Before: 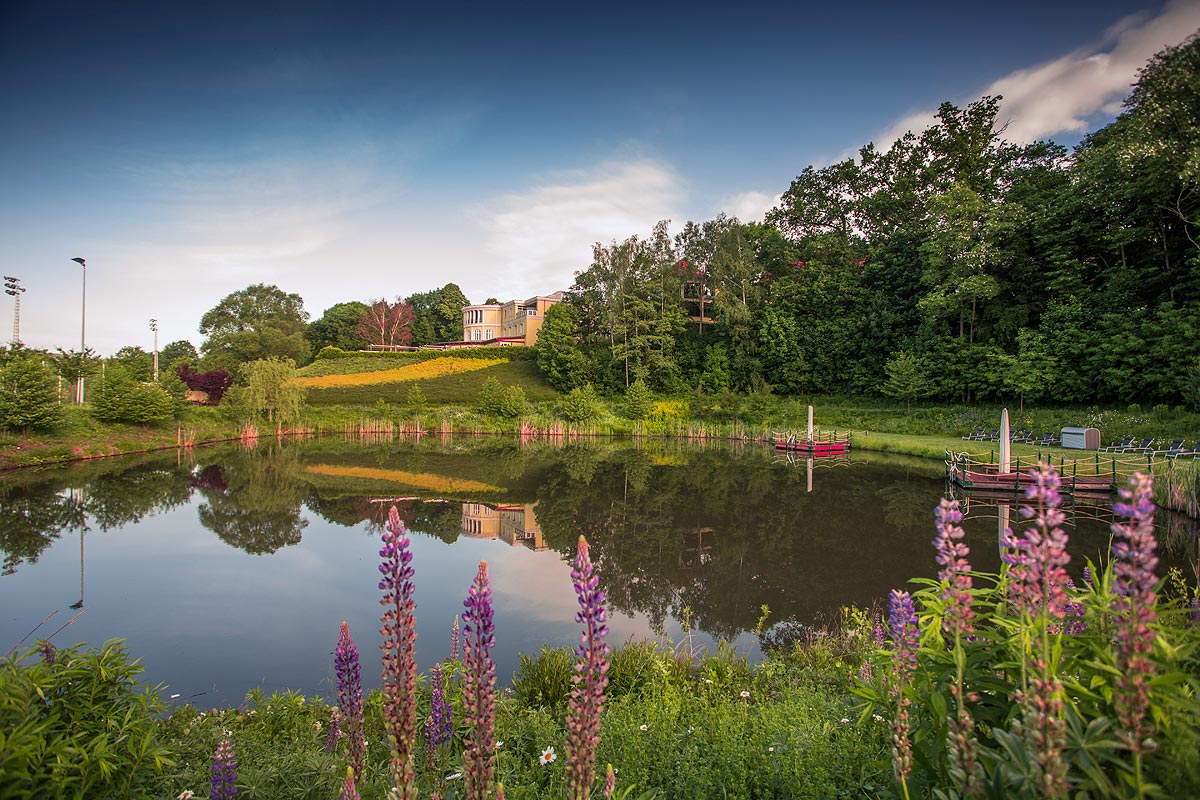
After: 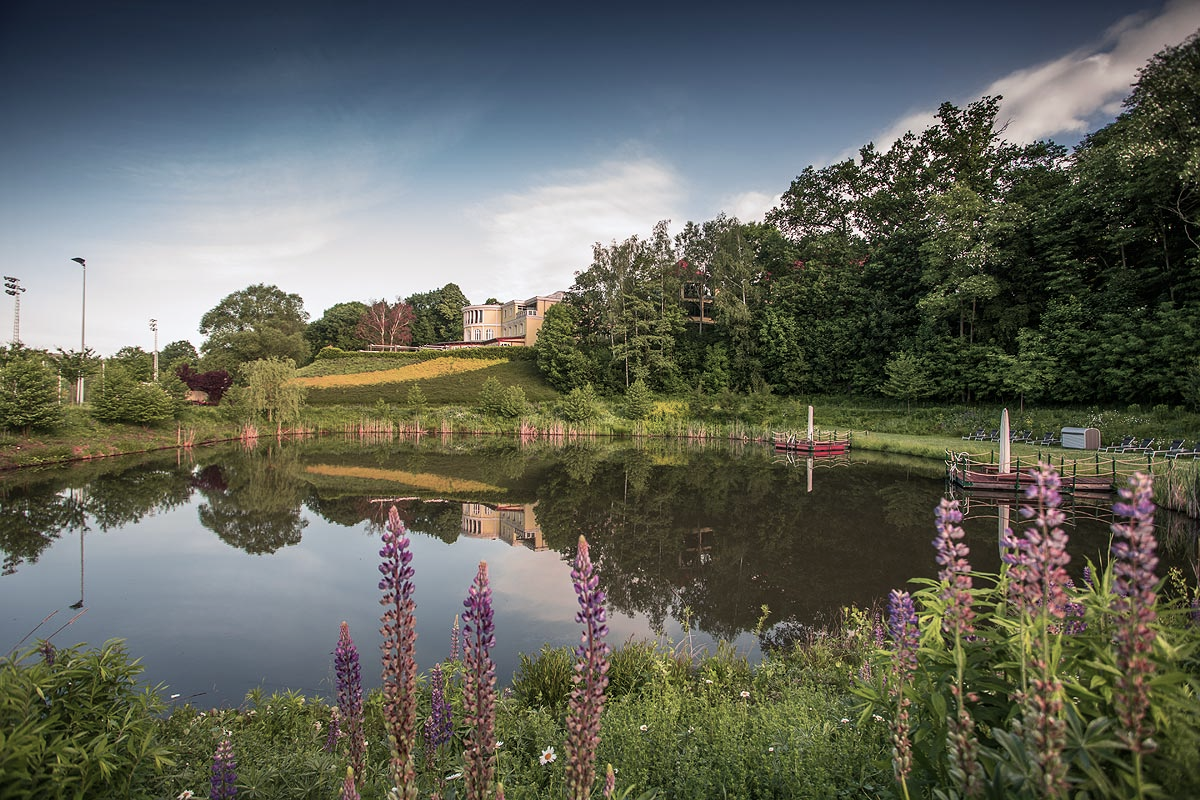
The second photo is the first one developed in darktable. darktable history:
contrast brightness saturation: contrast 0.1, saturation -0.3
